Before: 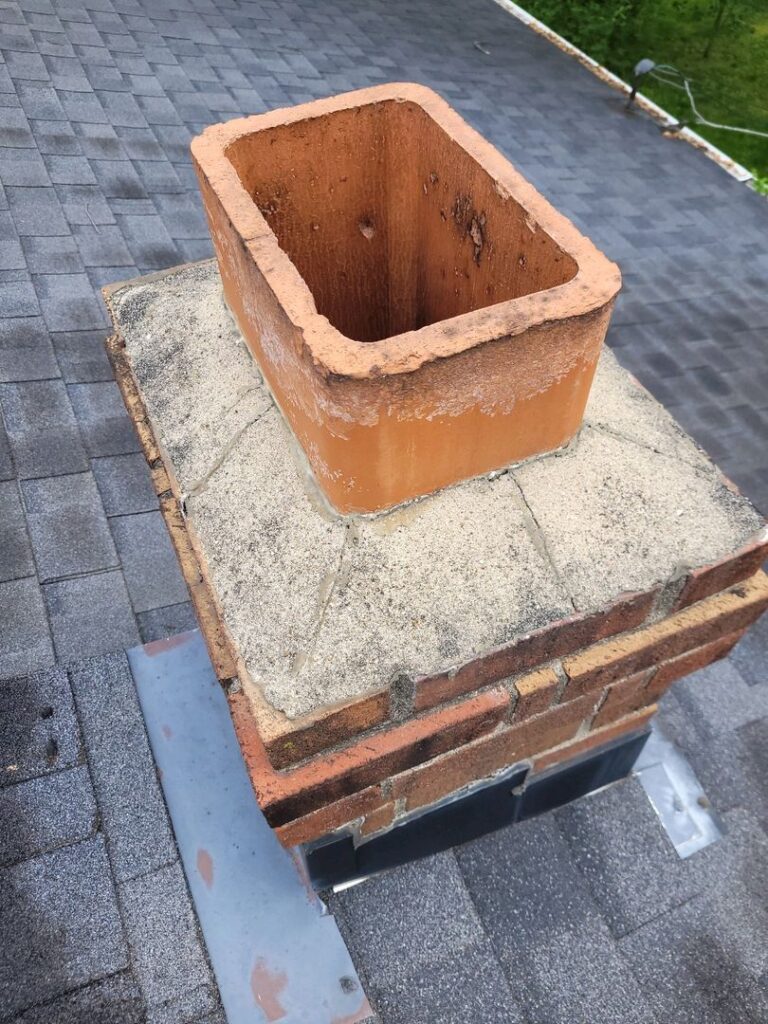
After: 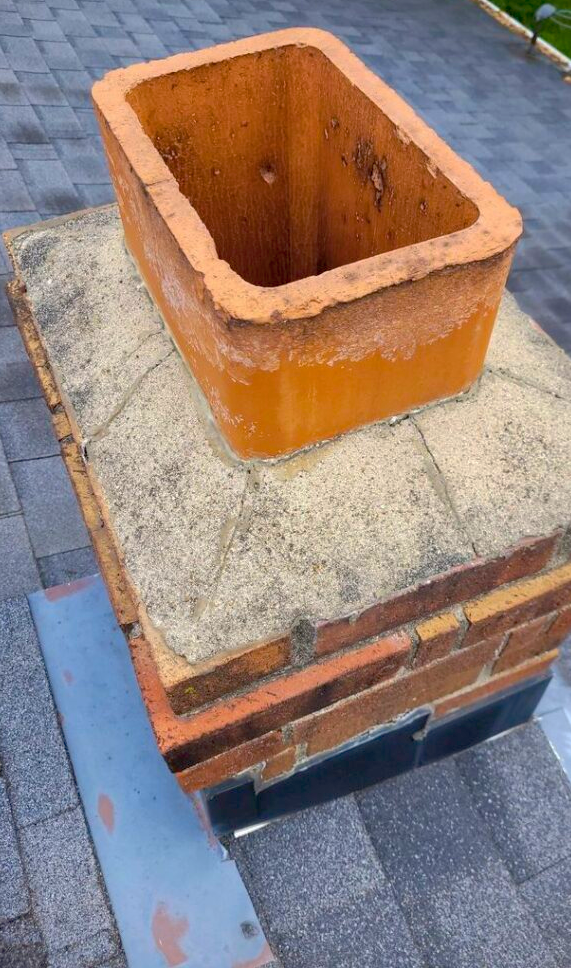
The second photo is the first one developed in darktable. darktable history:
color balance rgb: global offset › luminance -0.506%, perceptual saturation grading › global saturation -0.048%, global vibrance 50.27%
crop and rotate: left 12.931%, top 5.409%, right 12.614%
shadows and highlights: on, module defaults
tone equalizer: smoothing diameter 2.13%, edges refinement/feathering 21.26, mask exposure compensation -1.57 EV, filter diffusion 5
color correction: highlights b* -0.037
